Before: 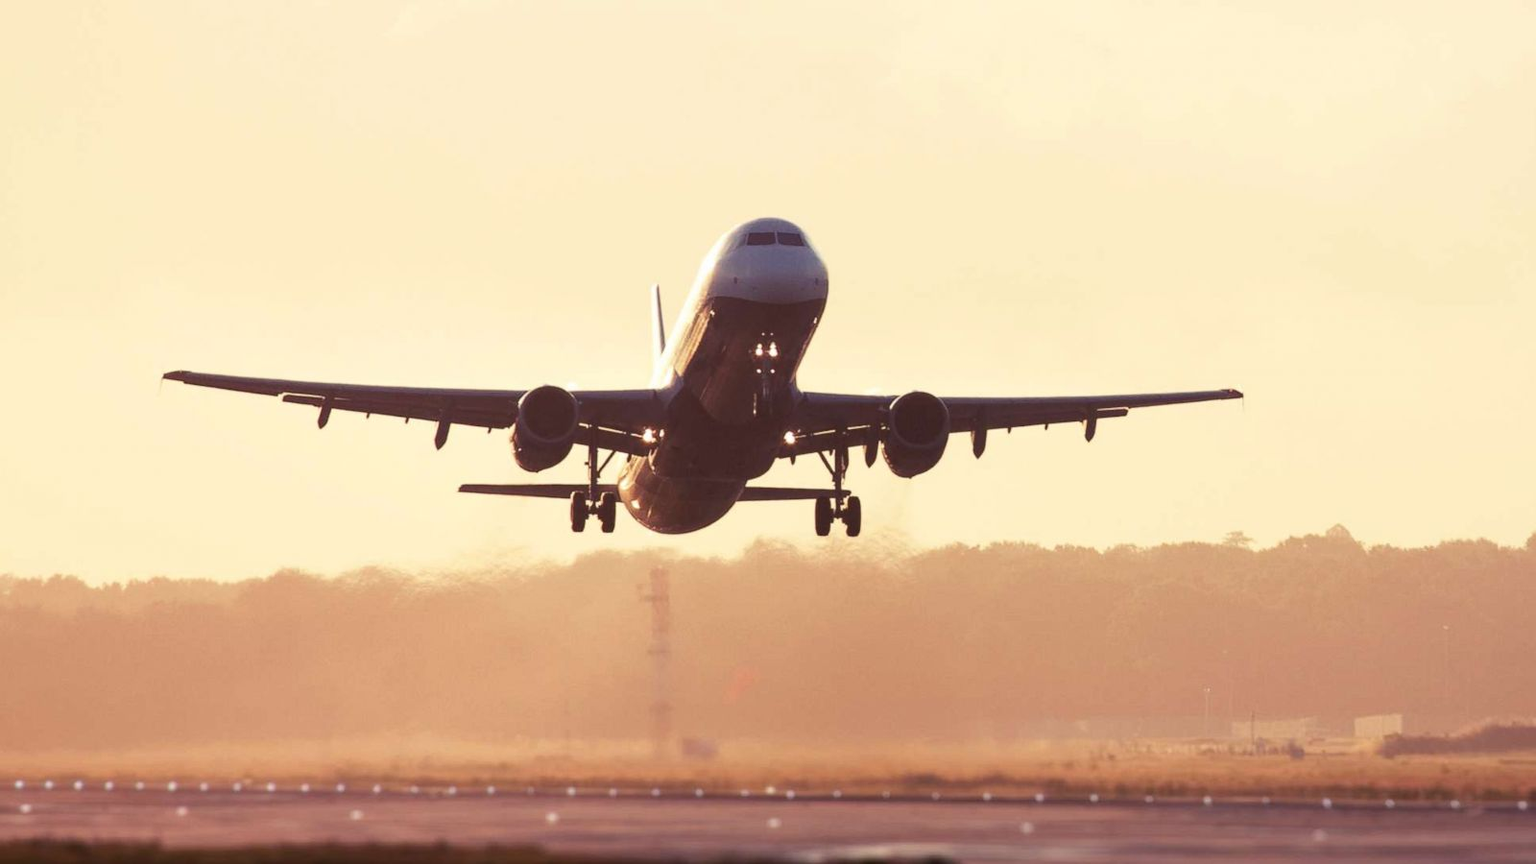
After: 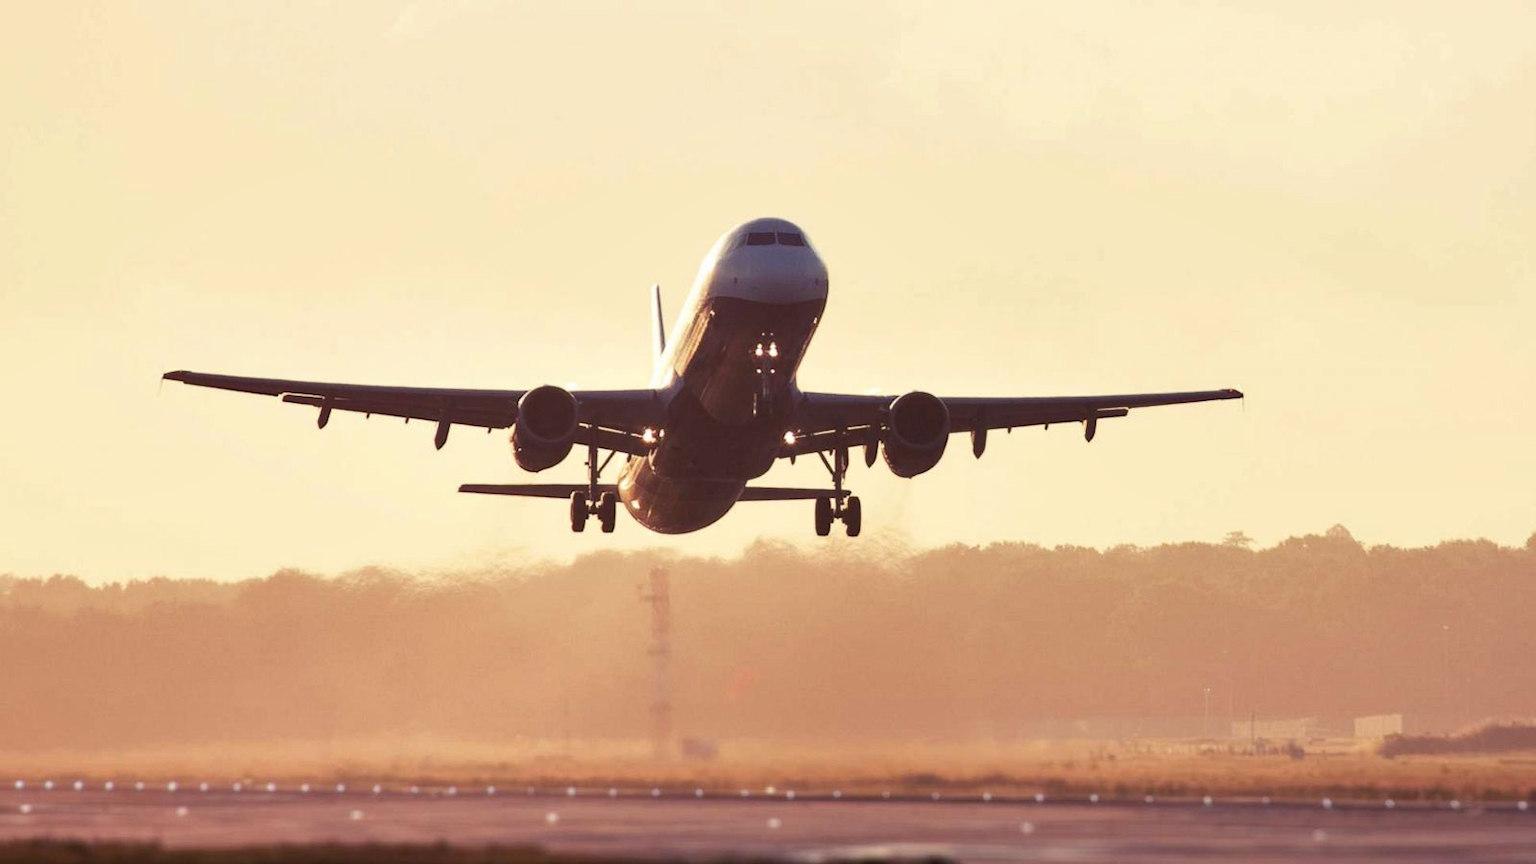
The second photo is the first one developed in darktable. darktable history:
shadows and highlights: shadows 31.52, highlights -32.36, soften with gaussian
